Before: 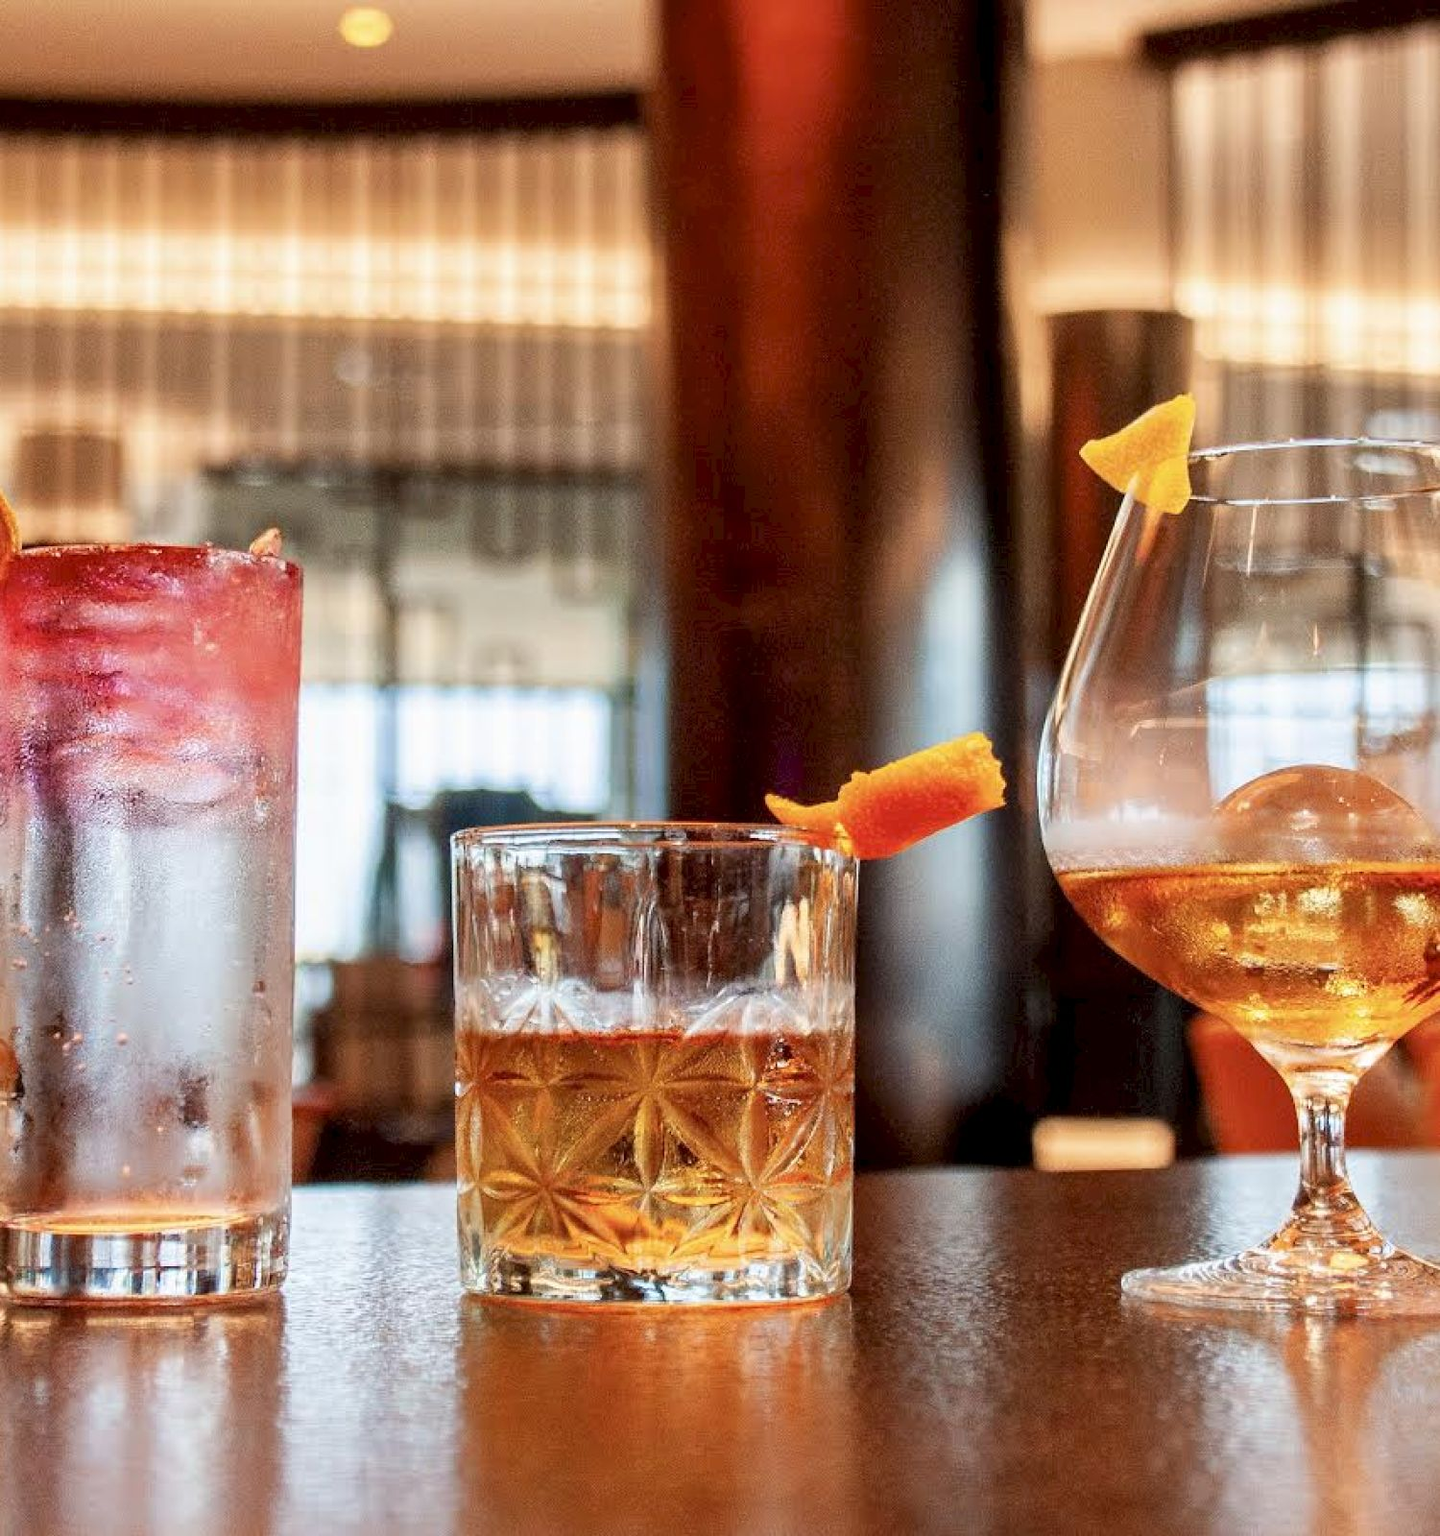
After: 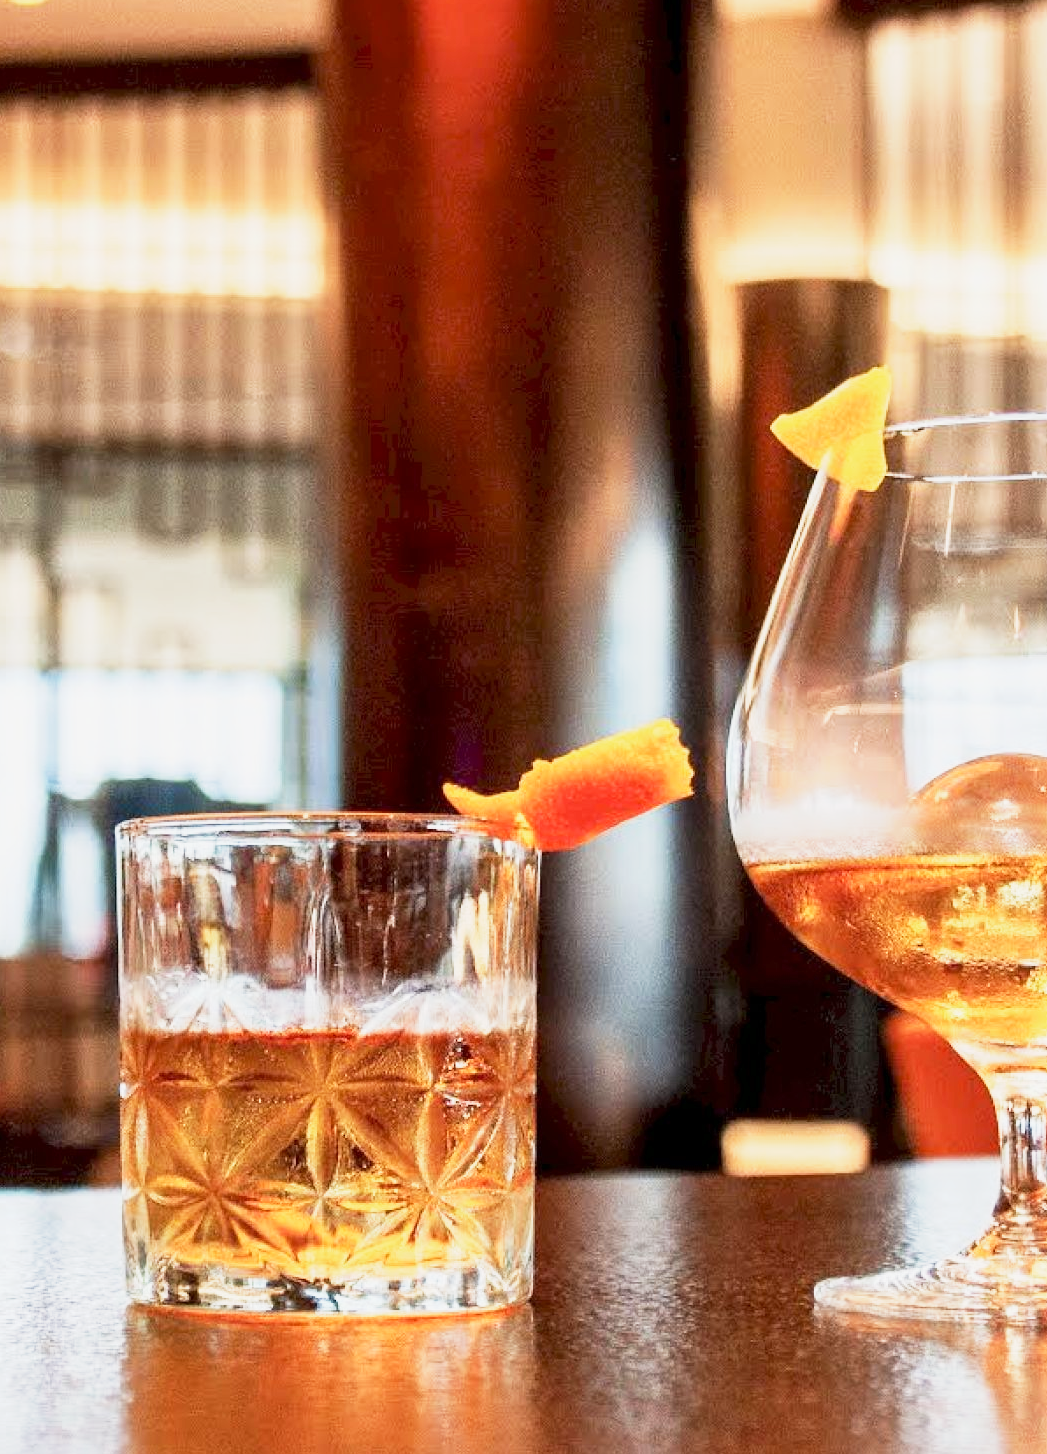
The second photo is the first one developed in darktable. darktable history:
base curve: curves: ch0 [(0, 0) (0.088, 0.125) (0.176, 0.251) (0.354, 0.501) (0.613, 0.749) (1, 0.877)], preserve colors none
crop and rotate: left 23.611%, top 2.752%, right 6.56%, bottom 6.317%
contrast brightness saturation: contrast 0.073
exposure: exposure 0.225 EV, compensate highlight preservation false
